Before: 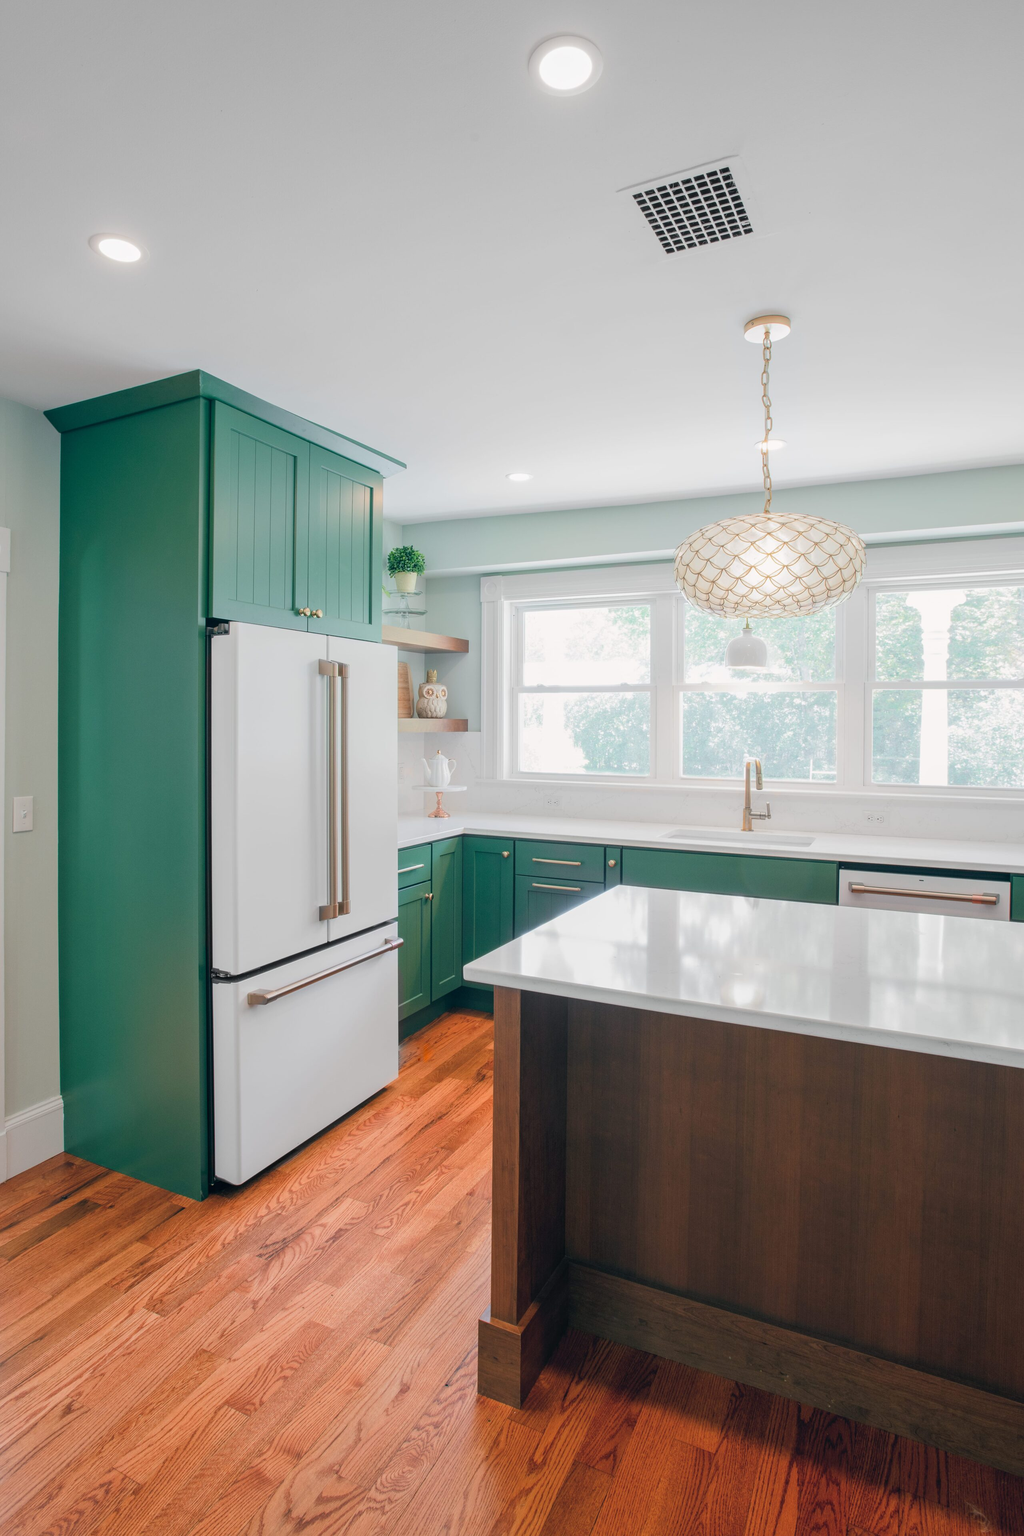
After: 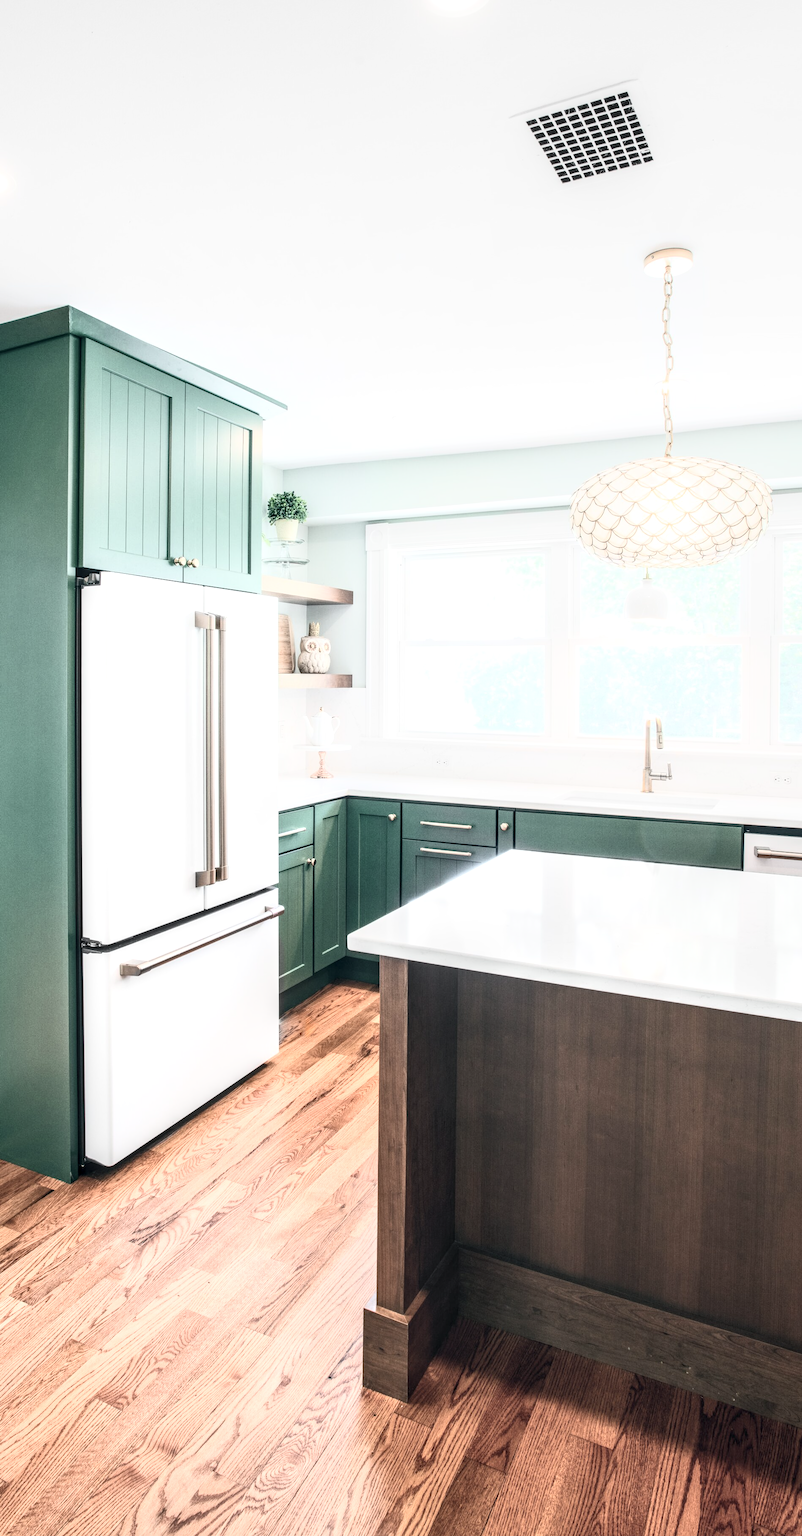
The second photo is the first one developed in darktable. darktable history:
crop and rotate: left 13.15%, top 5.251%, right 12.609%
local contrast: detail 150%
contrast brightness saturation: contrast 0.57, brightness 0.57, saturation -0.34
